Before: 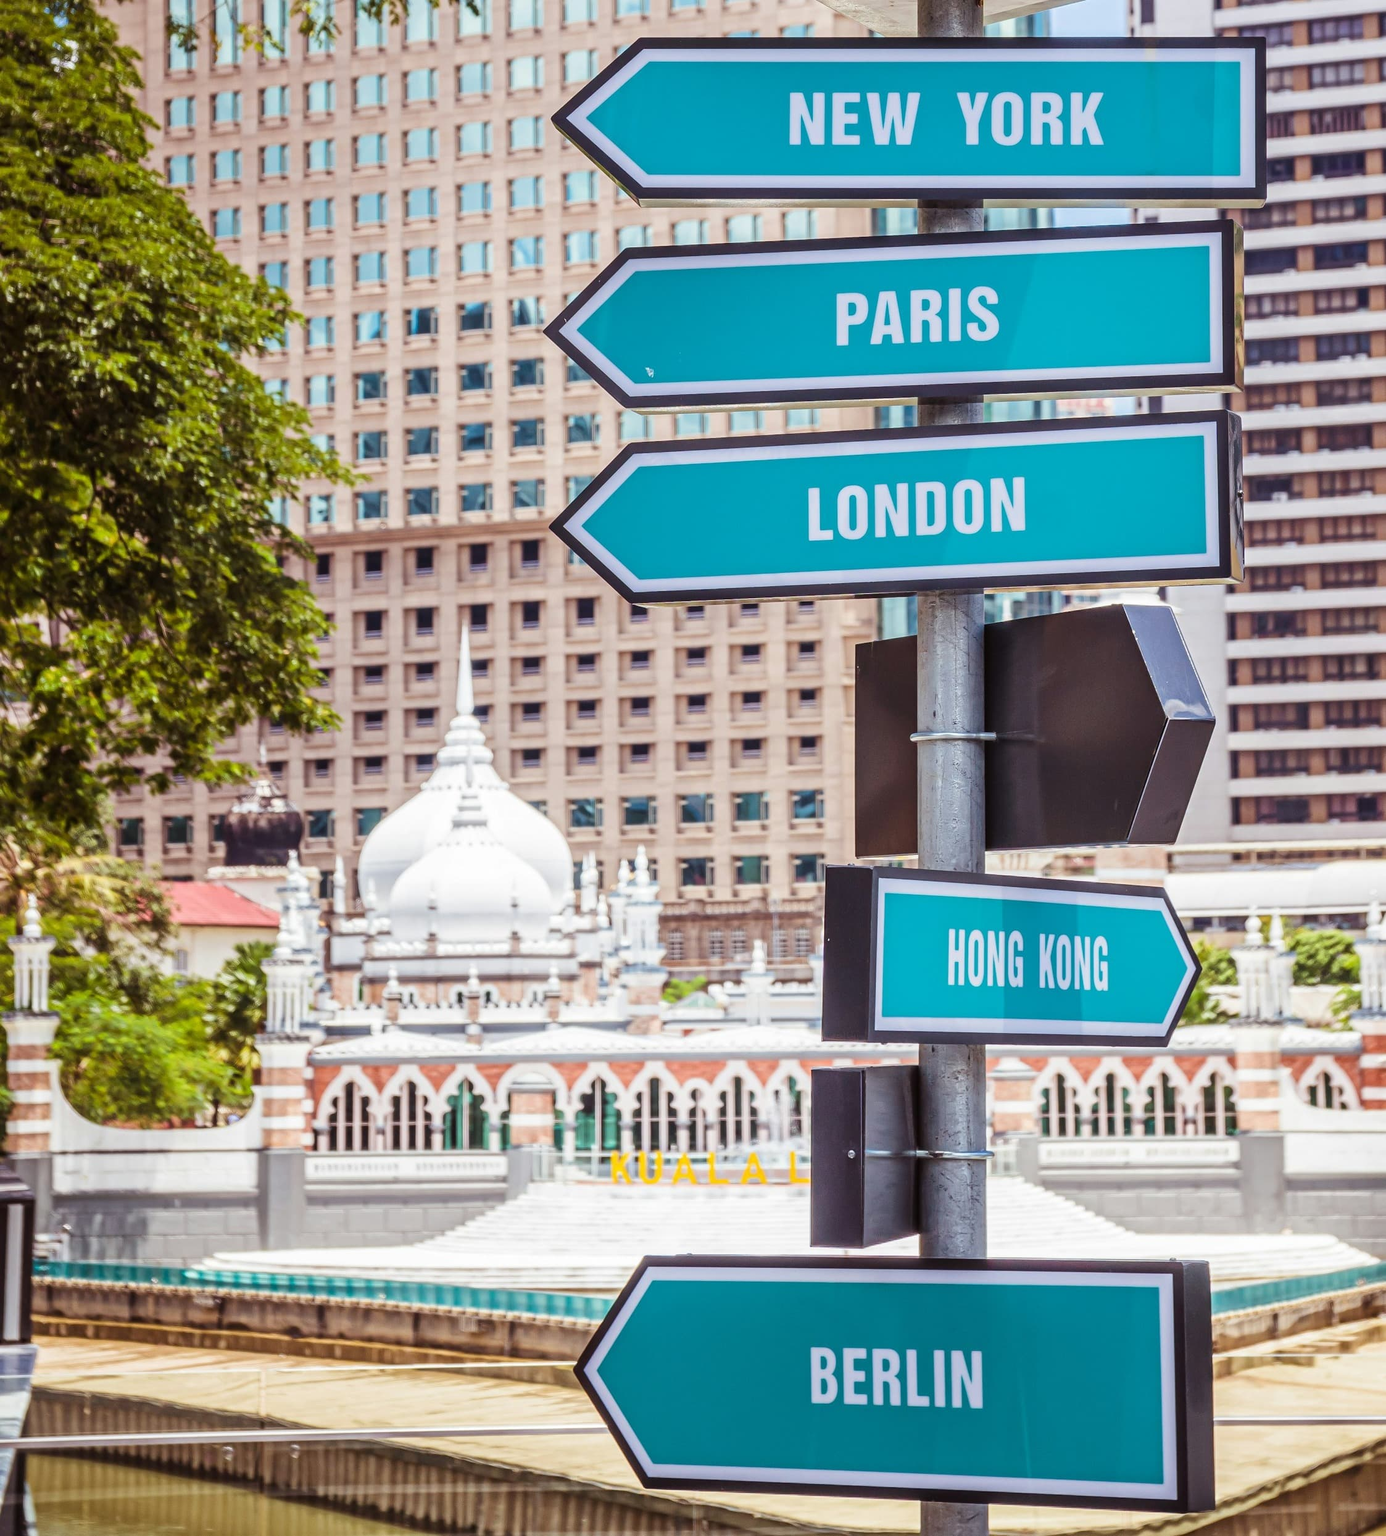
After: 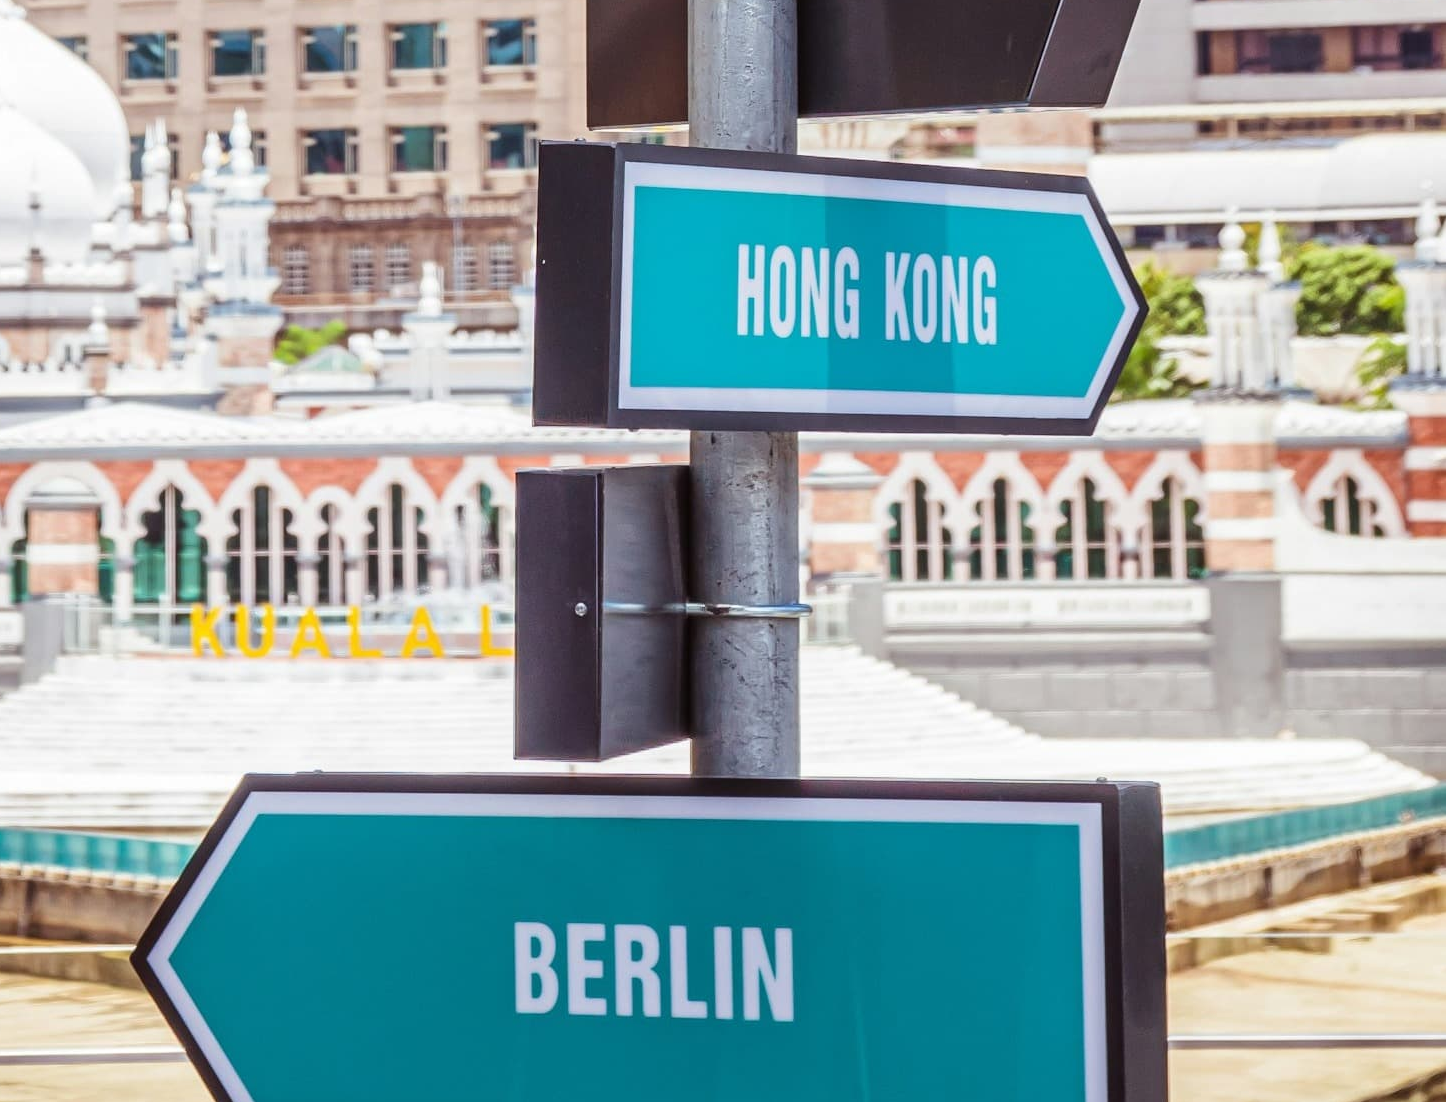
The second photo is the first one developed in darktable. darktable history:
crop and rotate: left 35.591%, top 50.695%, bottom 5.001%
